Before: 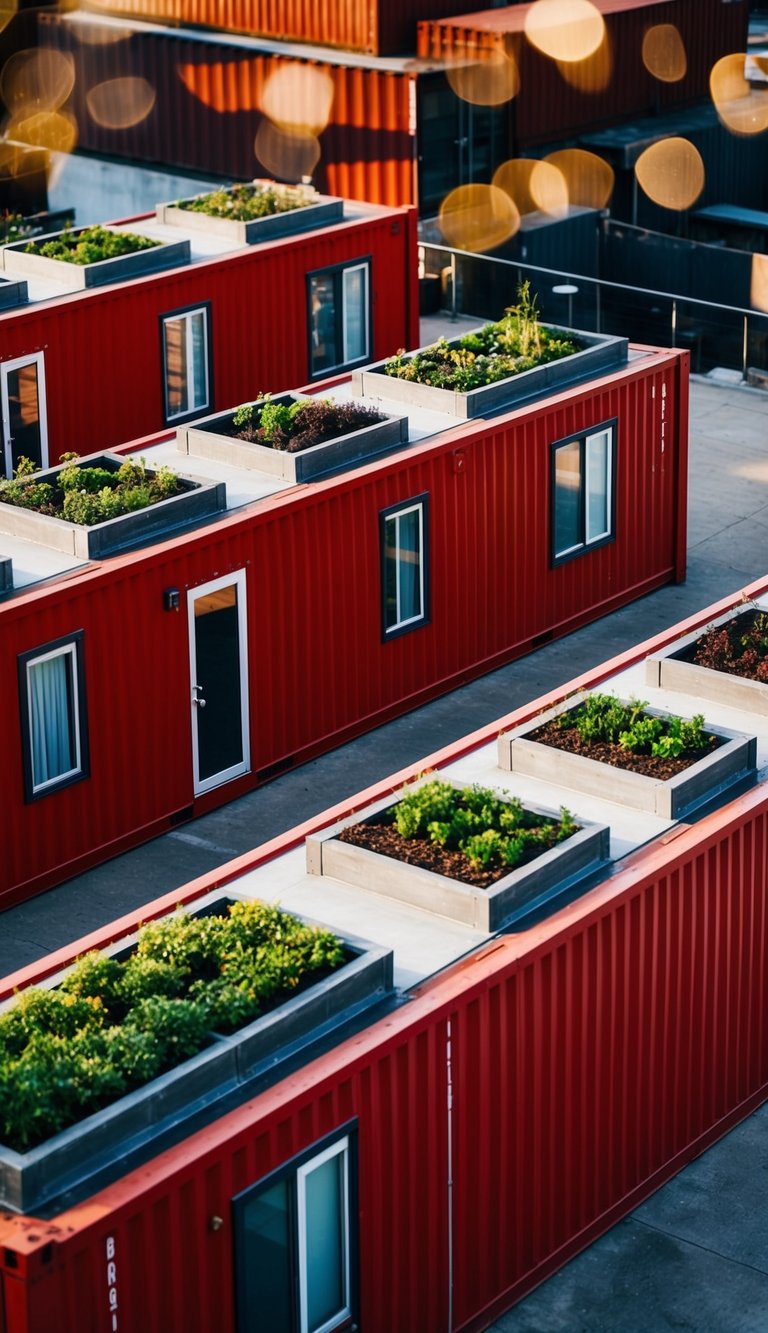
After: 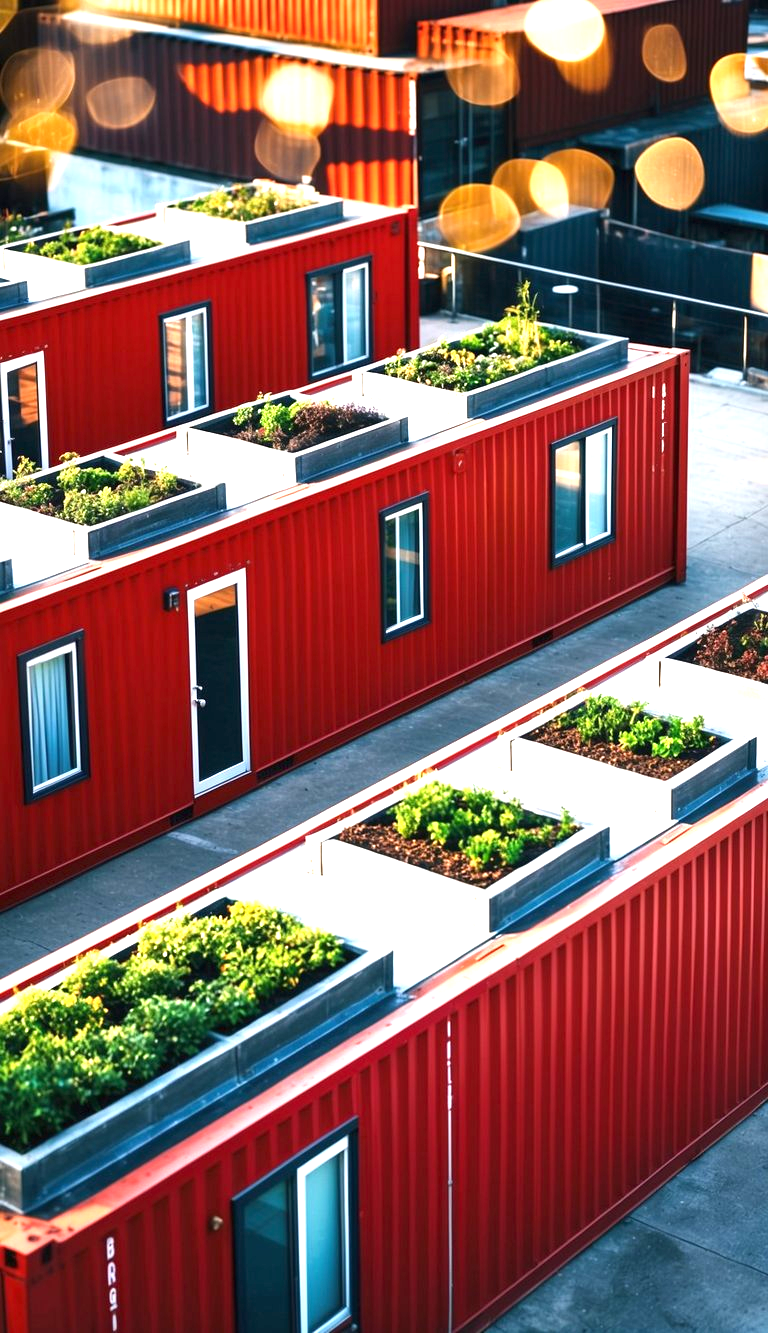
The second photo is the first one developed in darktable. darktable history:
exposure: black level correction 0, exposure 1.403 EV, compensate highlight preservation false
color calibration: illuminant same as pipeline (D50), adaptation none (bypass), x 0.332, y 0.333, temperature 5021.68 K
